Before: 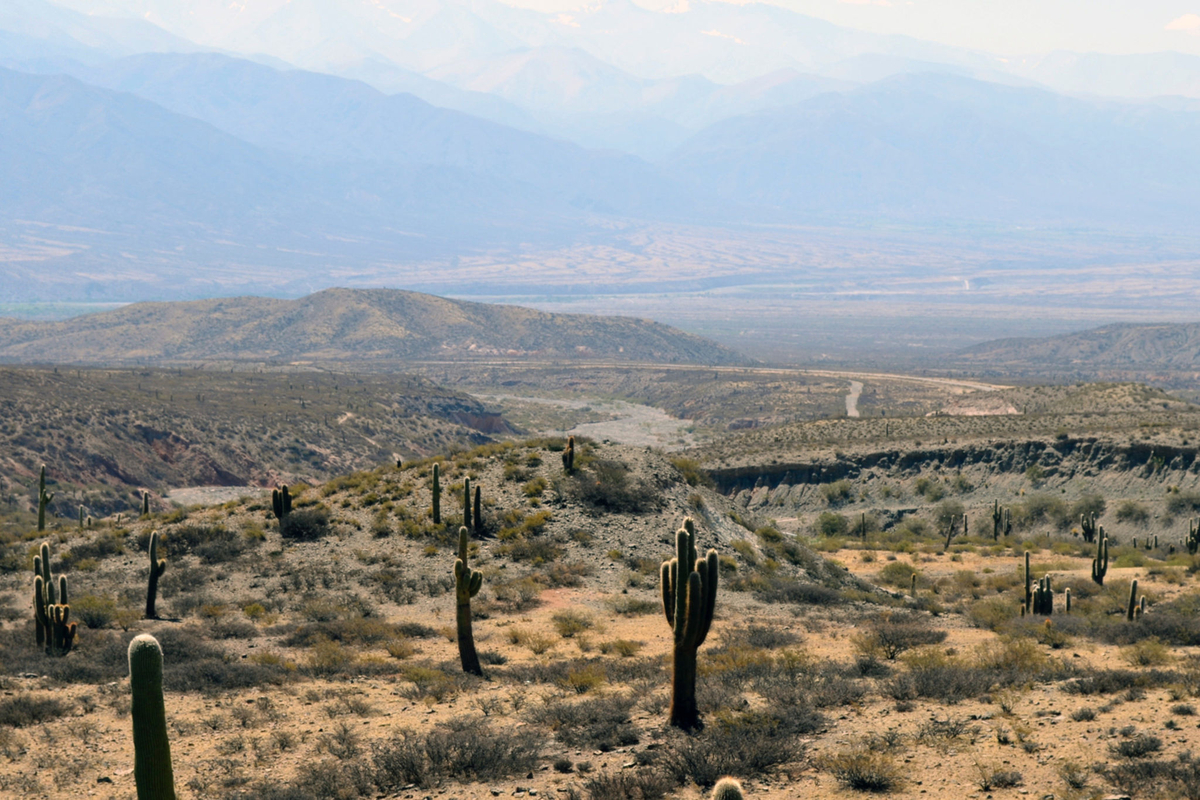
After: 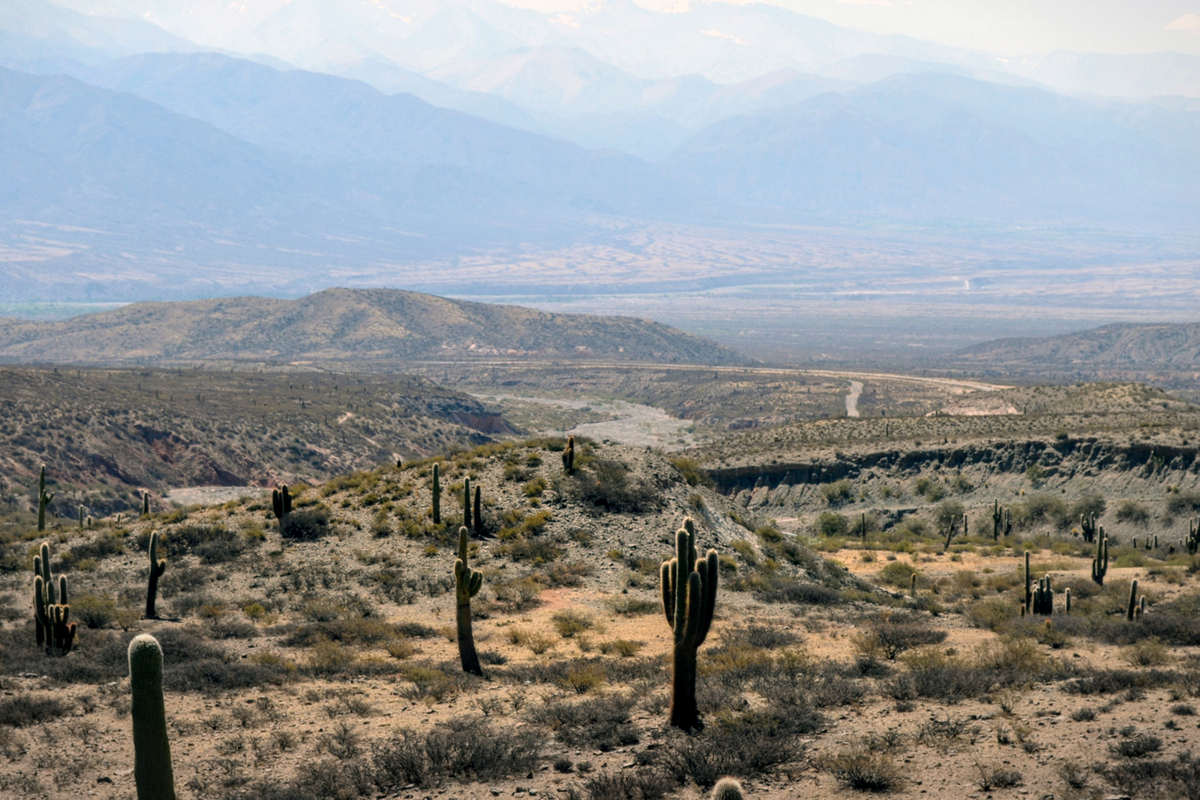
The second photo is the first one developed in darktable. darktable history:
local contrast: on, module defaults
vignetting: fall-off start 98.87%, fall-off radius 99.51%, center (-0.062, -0.317), width/height ratio 1.424
